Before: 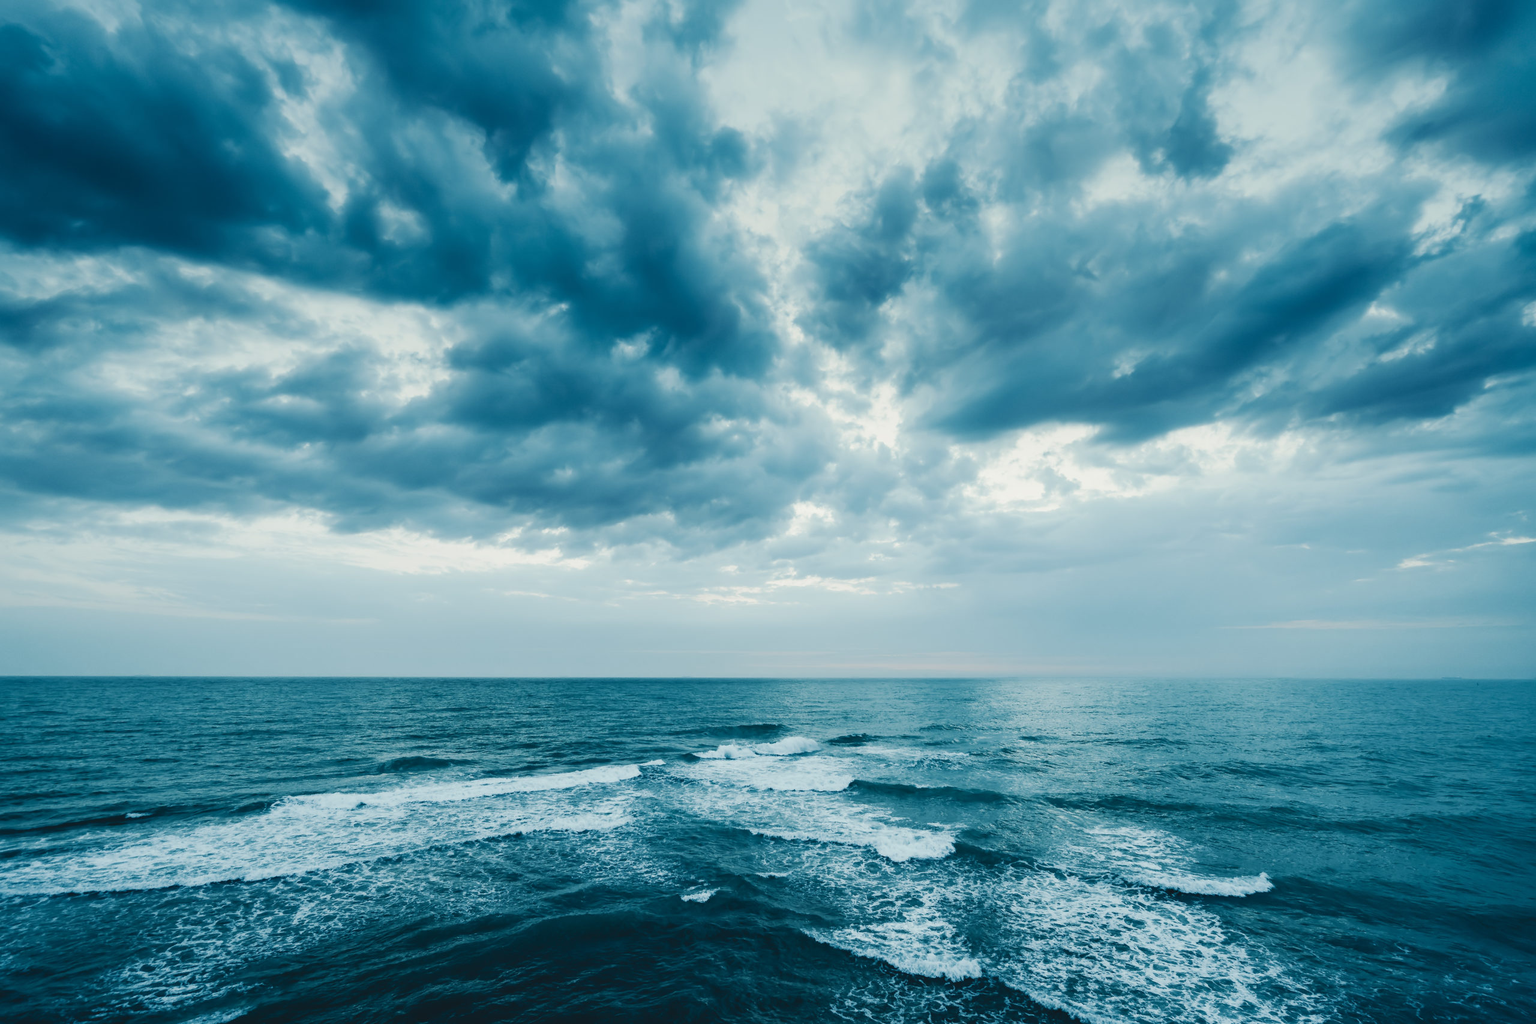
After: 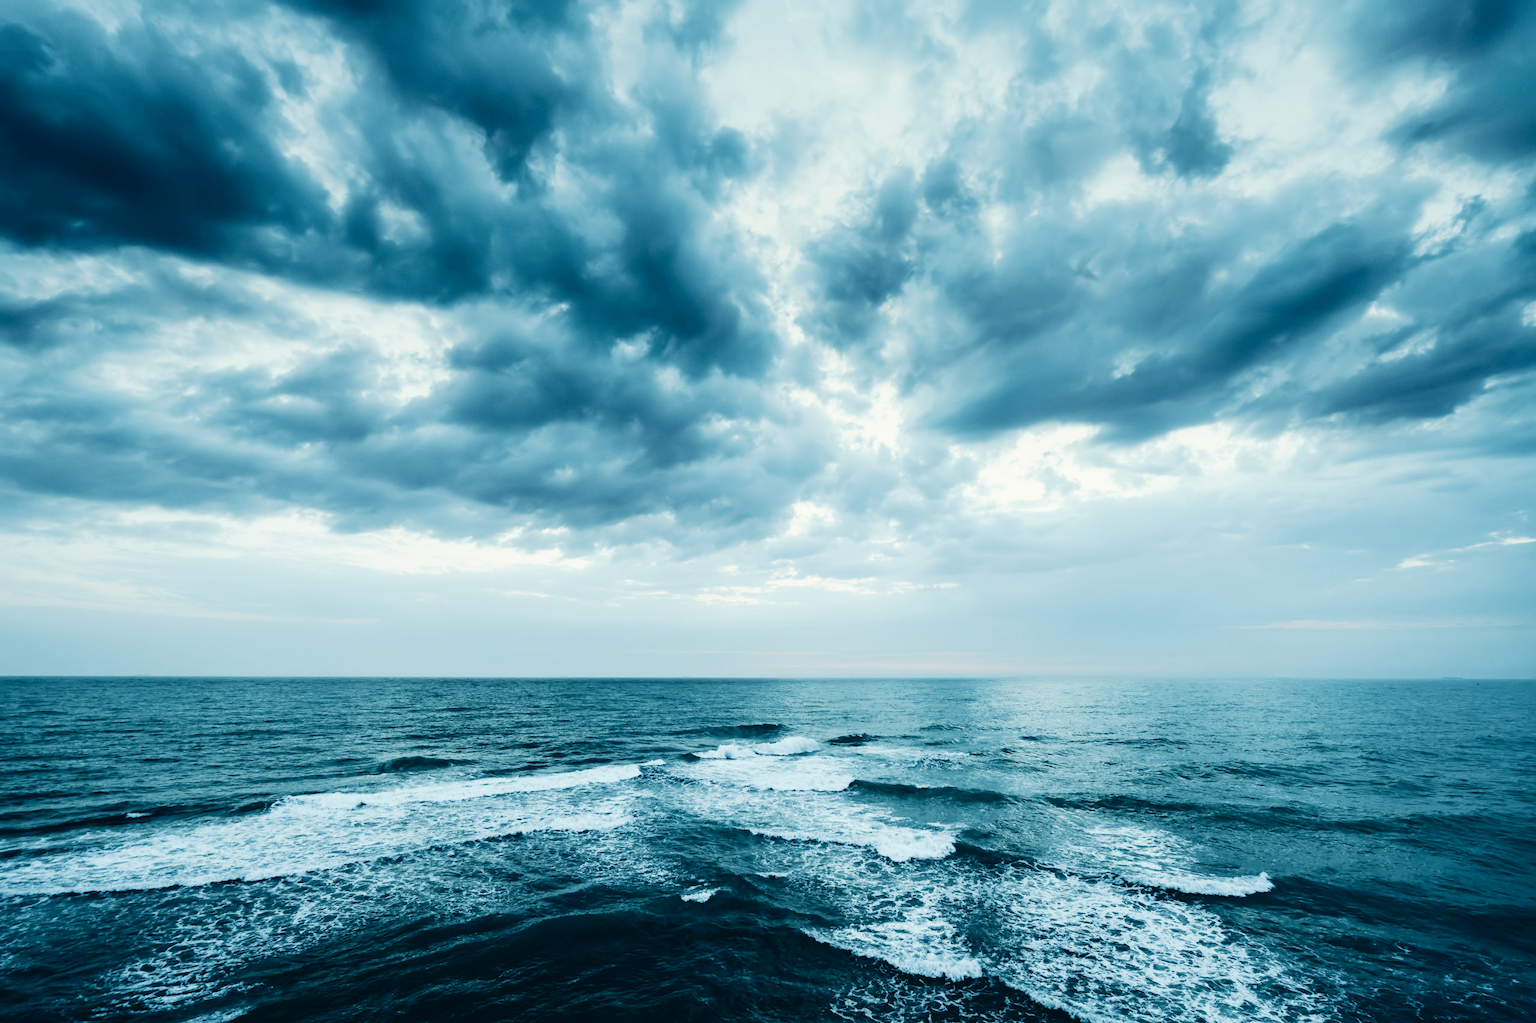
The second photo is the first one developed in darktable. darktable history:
tone curve: curves: ch0 [(0, 0) (0.003, 0.003) (0.011, 0.005) (0.025, 0.008) (0.044, 0.012) (0.069, 0.02) (0.1, 0.031) (0.136, 0.047) (0.177, 0.088) (0.224, 0.141) (0.277, 0.222) (0.335, 0.32) (0.399, 0.422) (0.468, 0.523) (0.543, 0.621) (0.623, 0.715) (0.709, 0.796) (0.801, 0.88) (0.898, 0.962) (1, 1)], color space Lab, independent channels, preserve colors none
